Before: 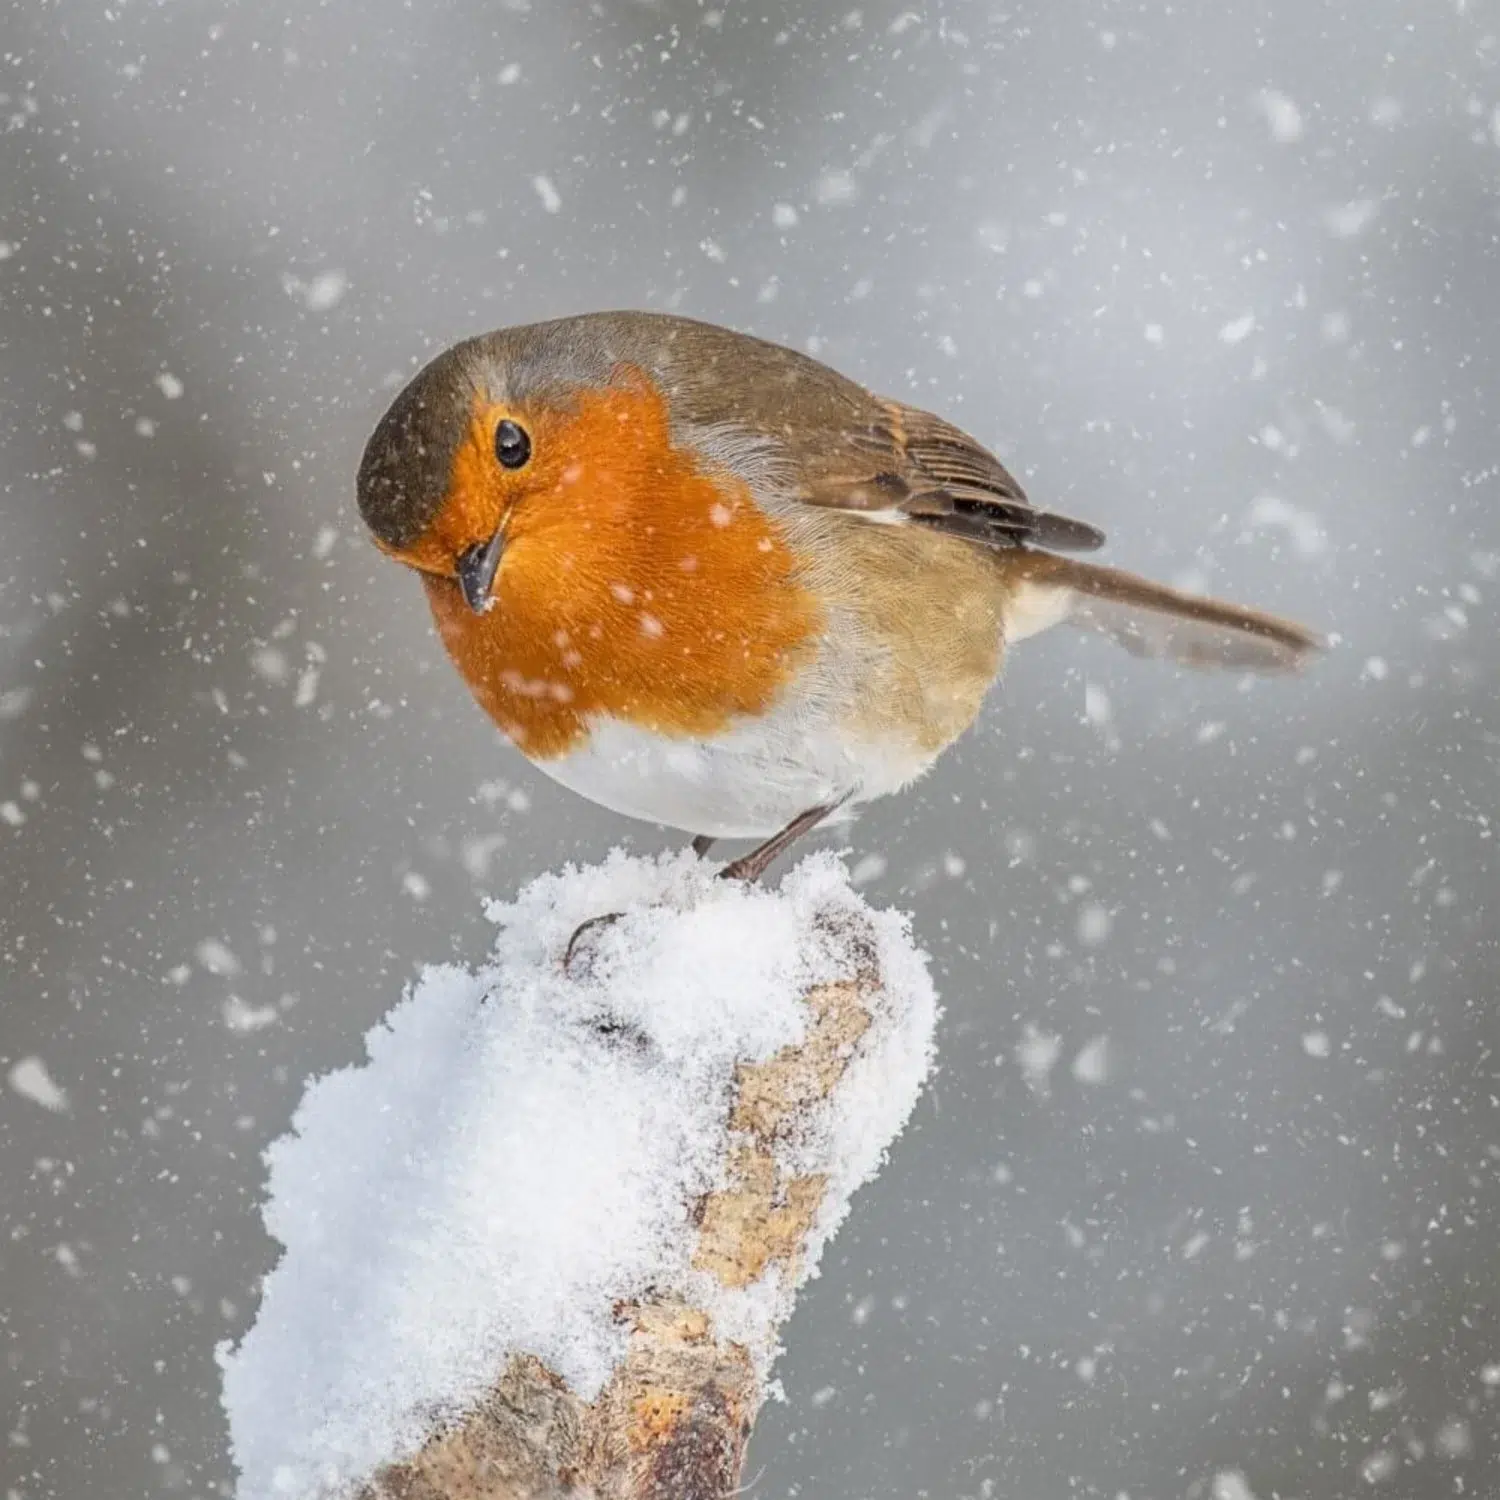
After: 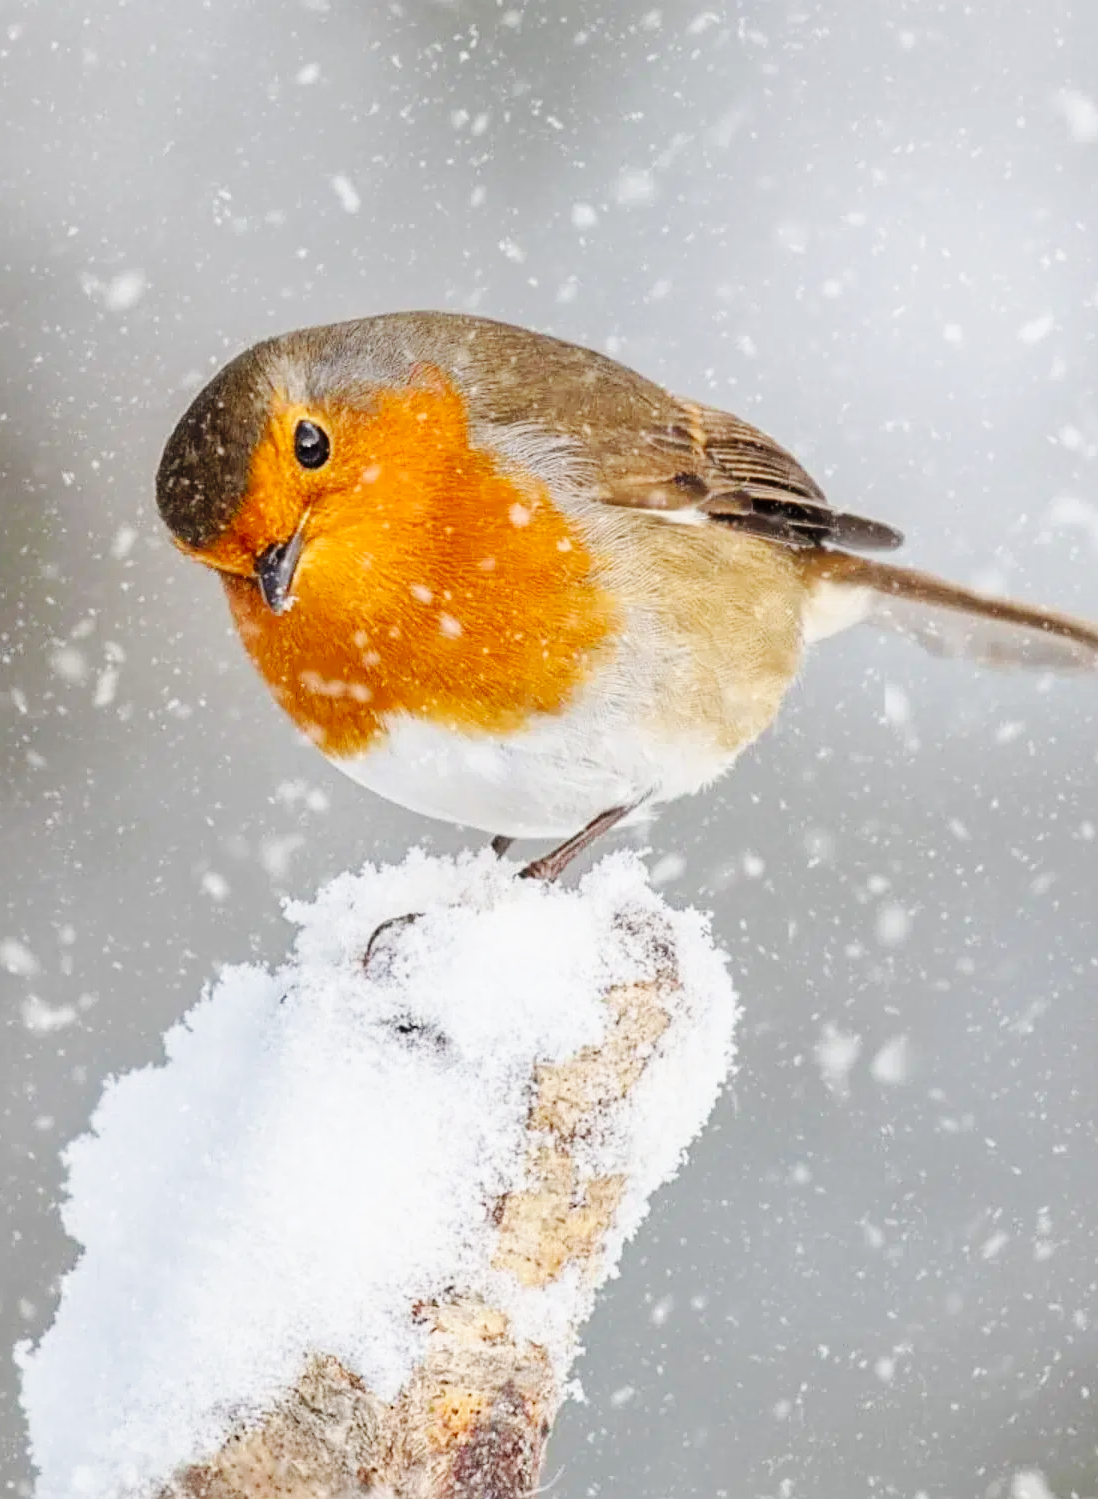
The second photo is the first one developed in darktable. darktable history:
crop: left 13.443%, right 13.31%
exposure: compensate highlight preservation false
base curve: curves: ch0 [(0, 0) (0.036, 0.025) (0.121, 0.166) (0.206, 0.329) (0.605, 0.79) (1, 1)], preserve colors none
